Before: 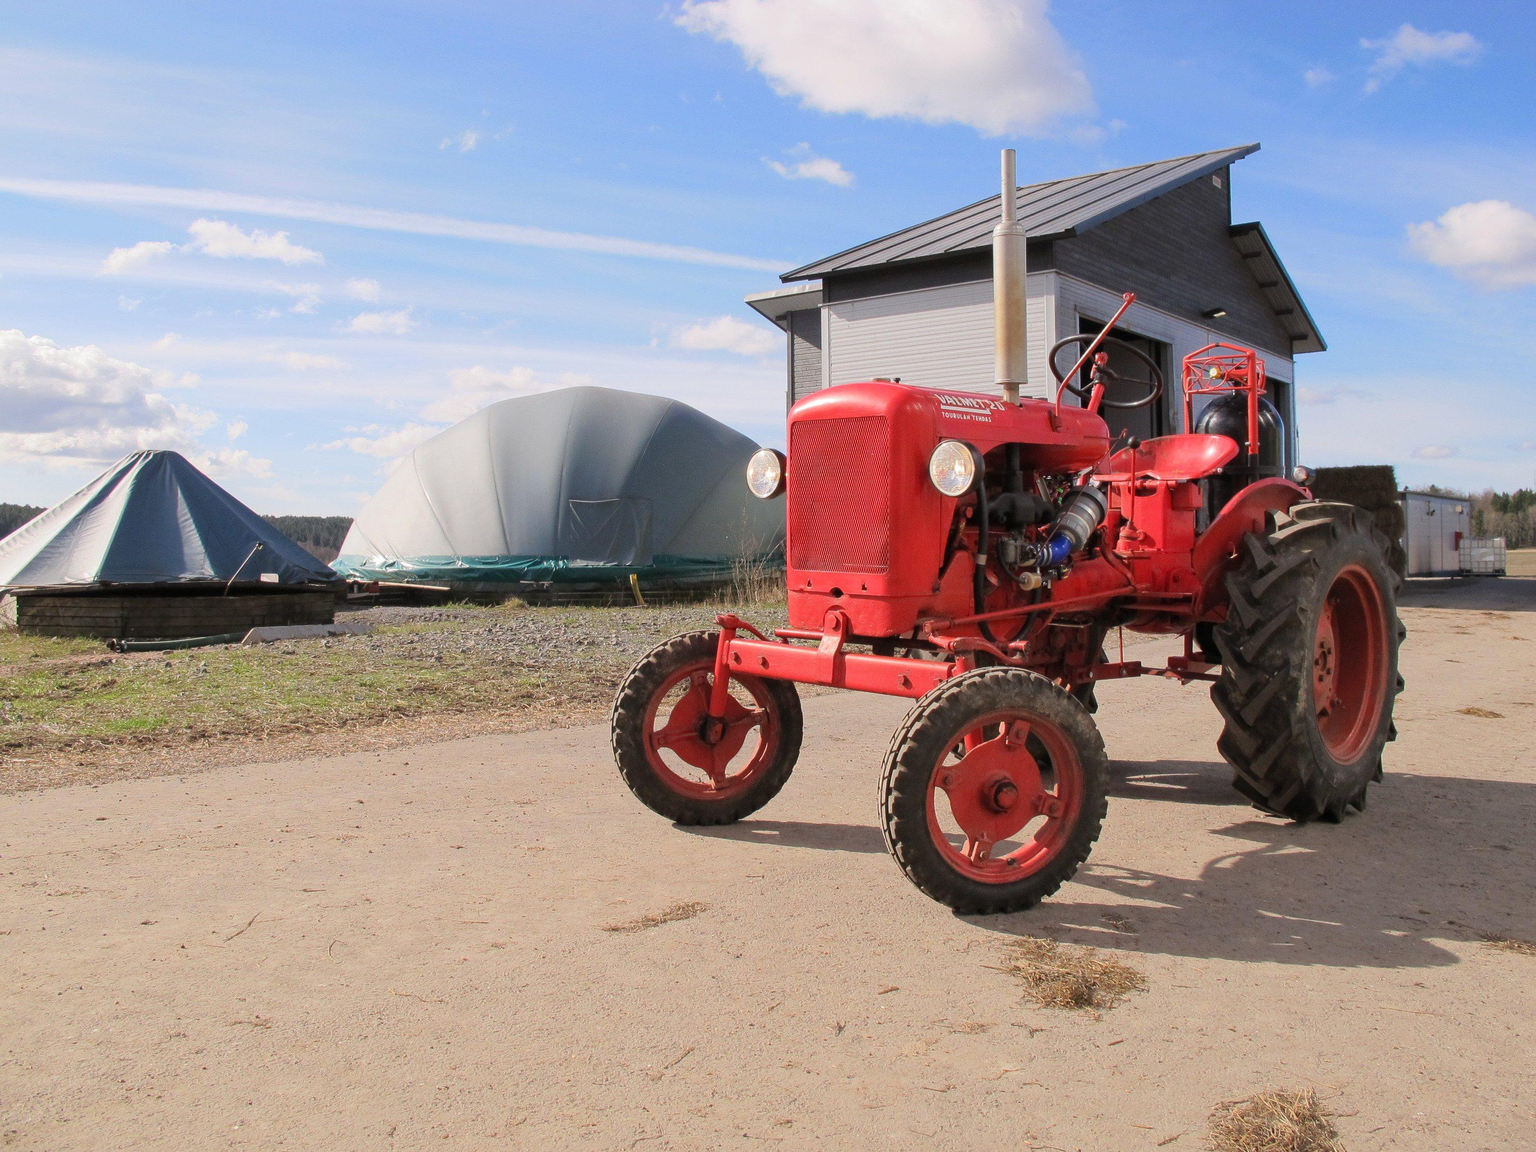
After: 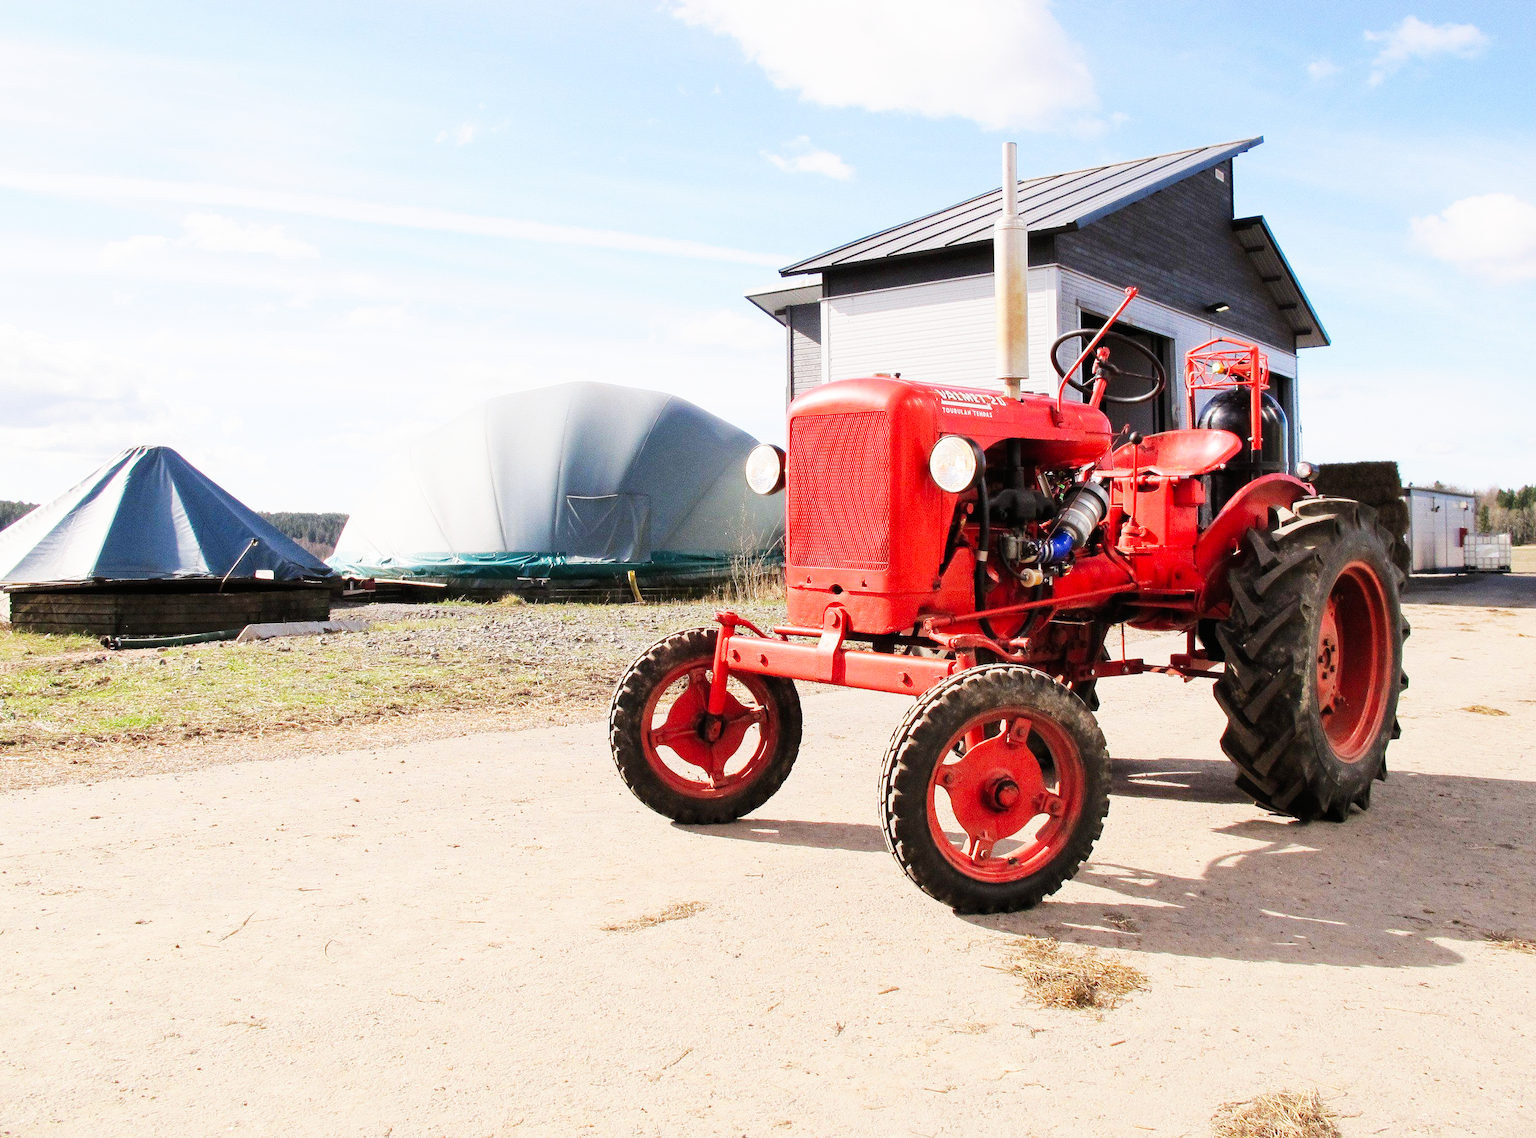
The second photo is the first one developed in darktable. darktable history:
color correction: highlights b* -0.041, saturation 0.983
contrast brightness saturation: saturation -0.046
crop: left 0.487%, top 0.745%, right 0.144%, bottom 0.894%
exposure: exposure -0.153 EV, compensate highlight preservation false
base curve: curves: ch0 [(0, 0) (0.007, 0.004) (0.027, 0.03) (0.046, 0.07) (0.207, 0.54) (0.442, 0.872) (0.673, 0.972) (1, 1)], preserve colors none
